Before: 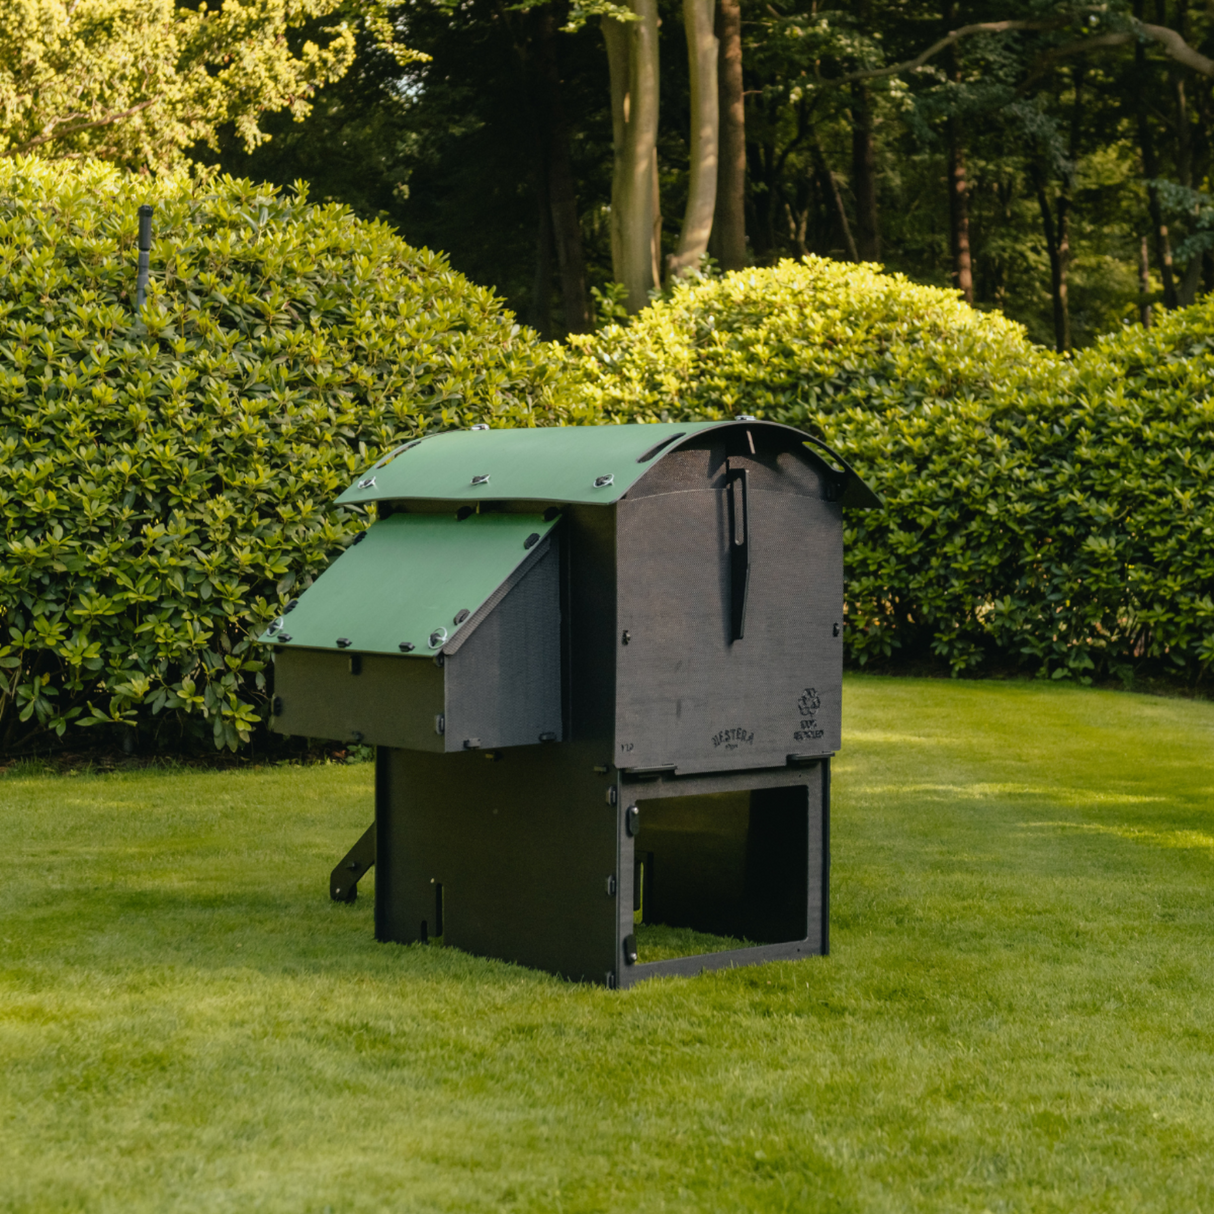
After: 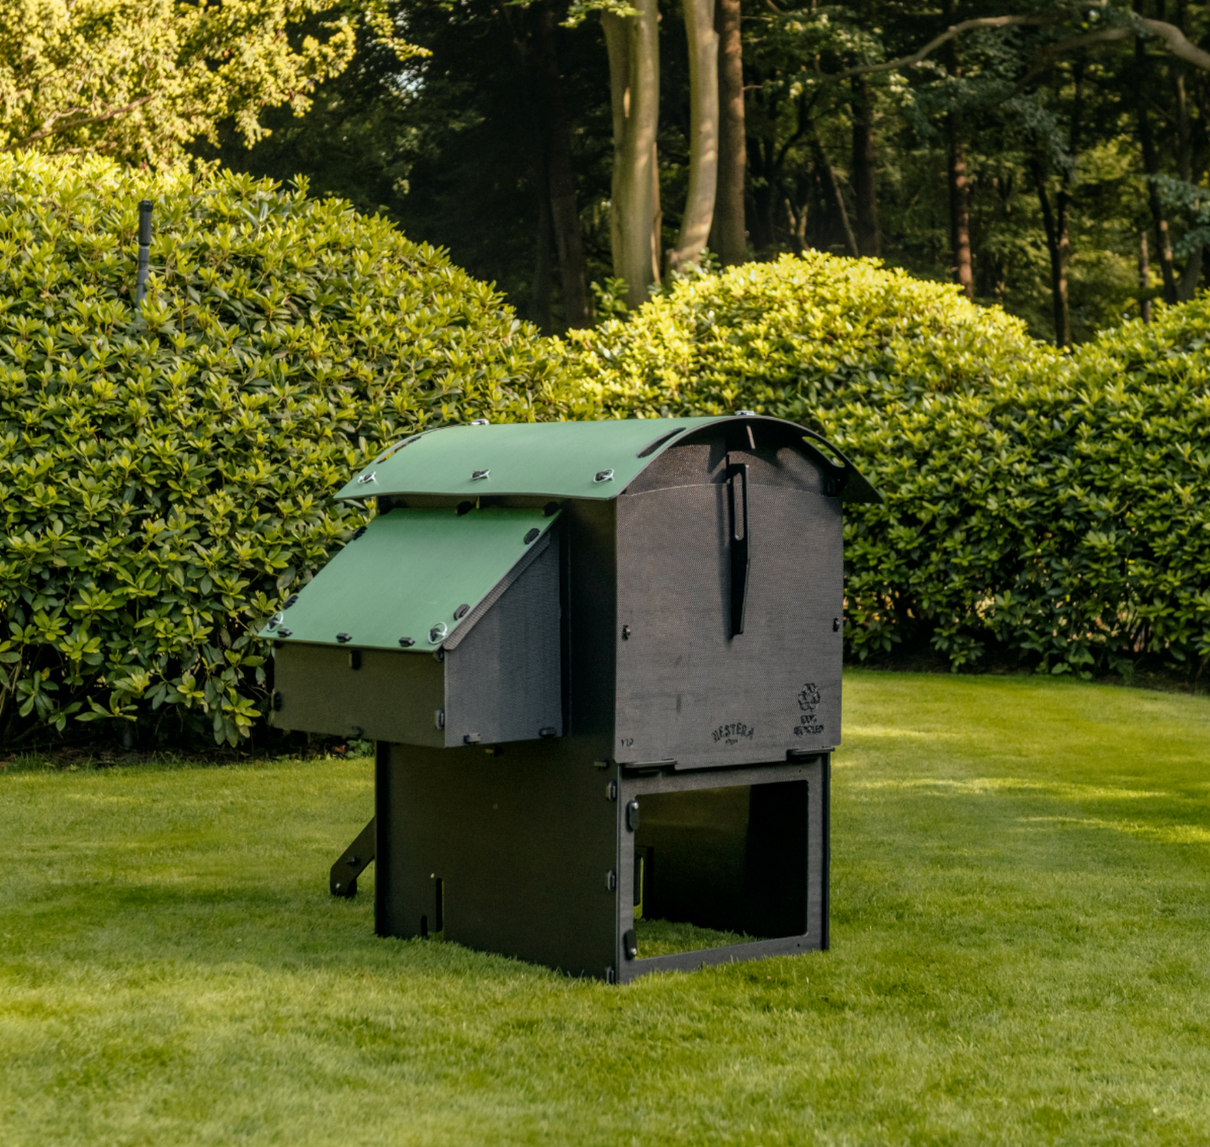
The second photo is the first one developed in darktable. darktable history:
local contrast: on, module defaults
crop: top 0.448%, right 0.264%, bottom 5.045%
